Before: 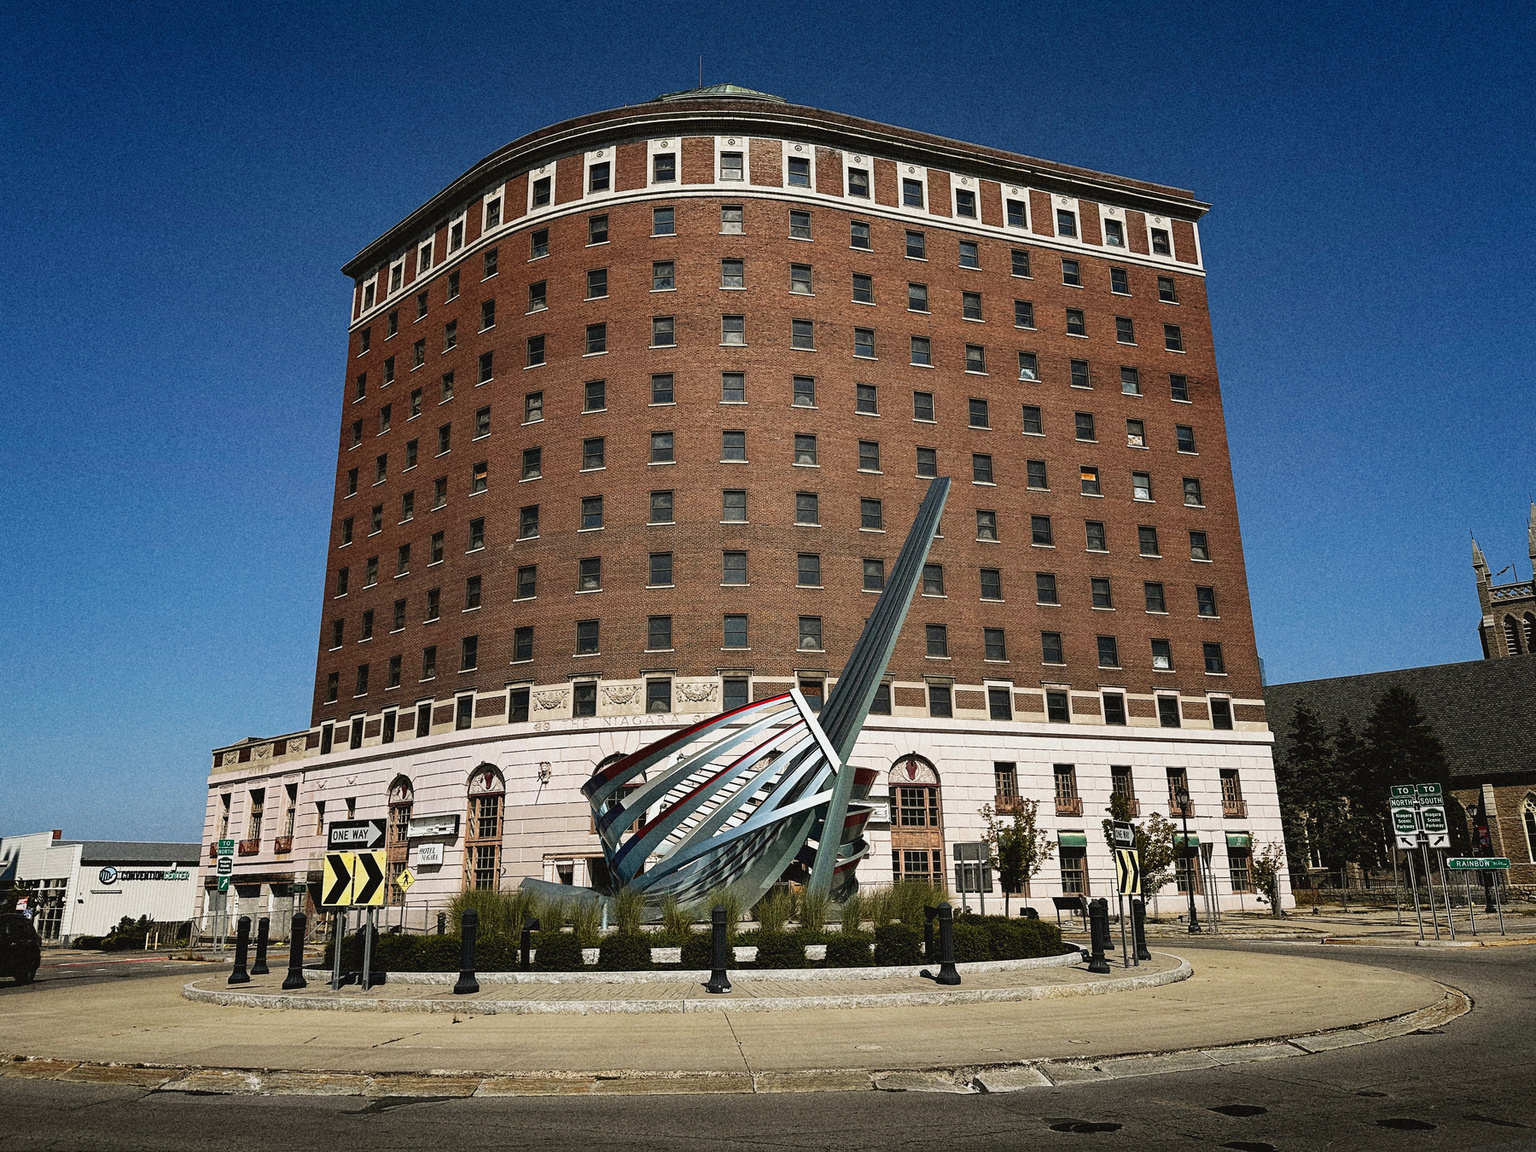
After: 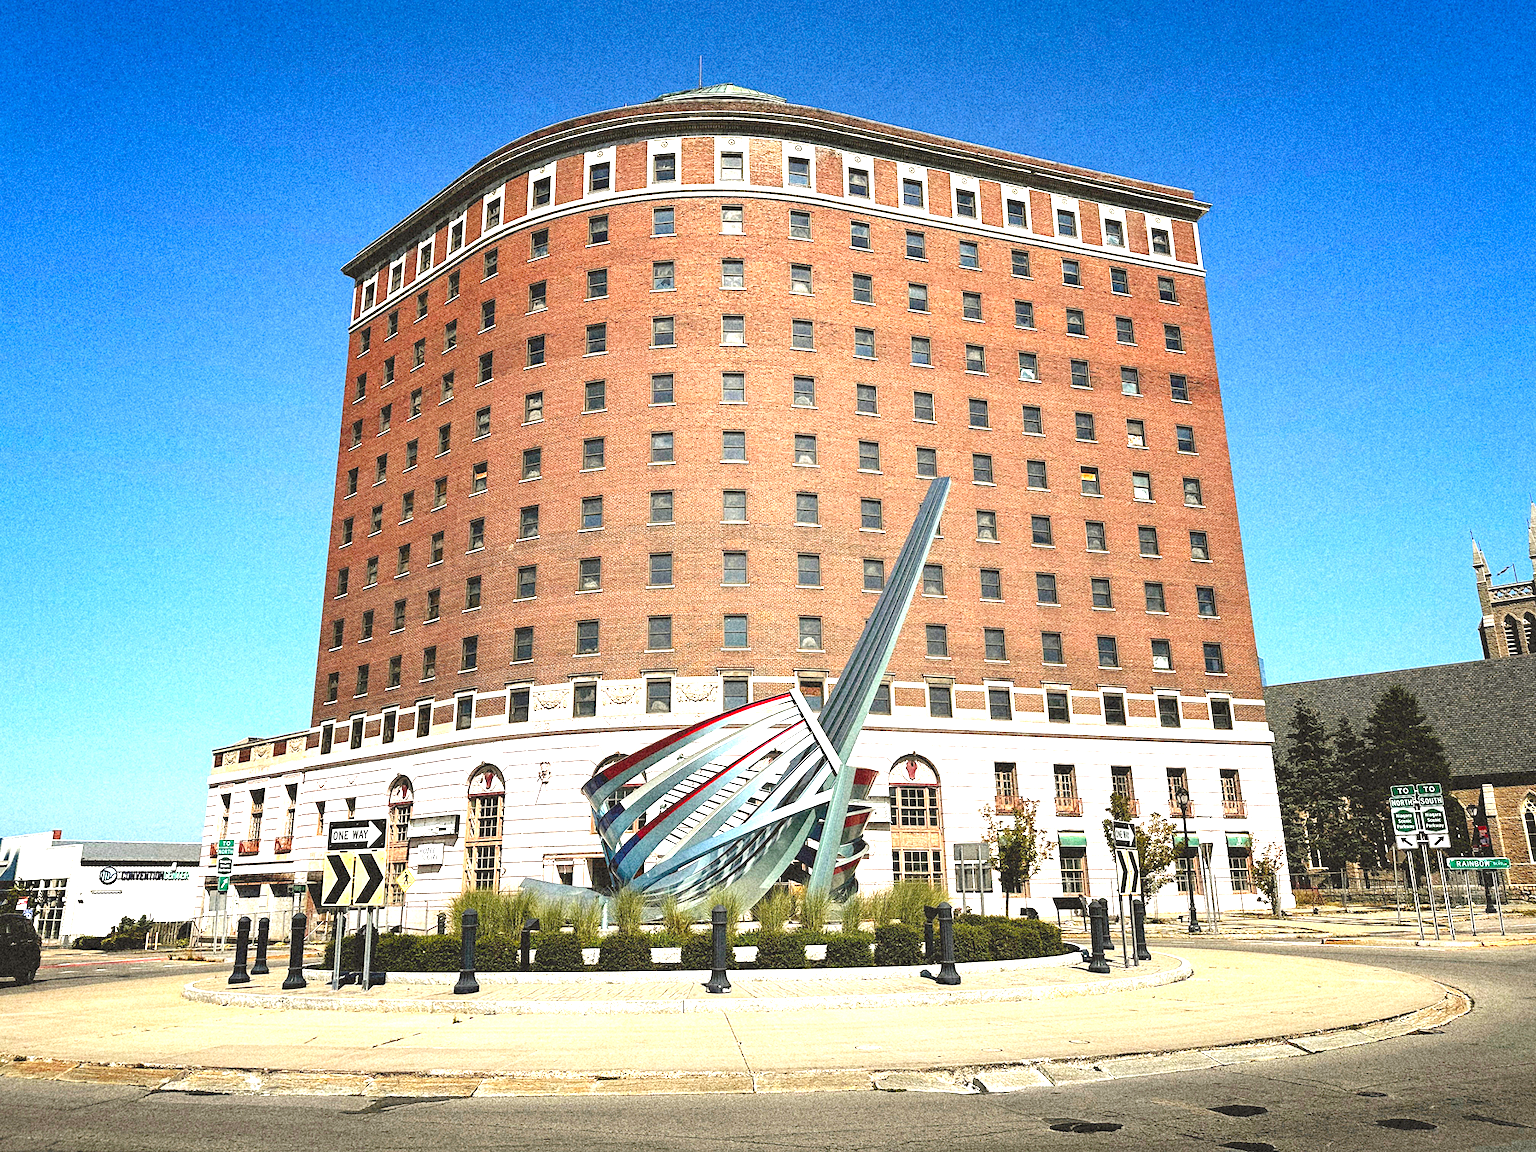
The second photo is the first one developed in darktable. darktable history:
levels: levels [0.036, 0.364, 0.827]
exposure: black level correction 0, exposure 1 EV, compensate exposure bias true, compensate highlight preservation false
